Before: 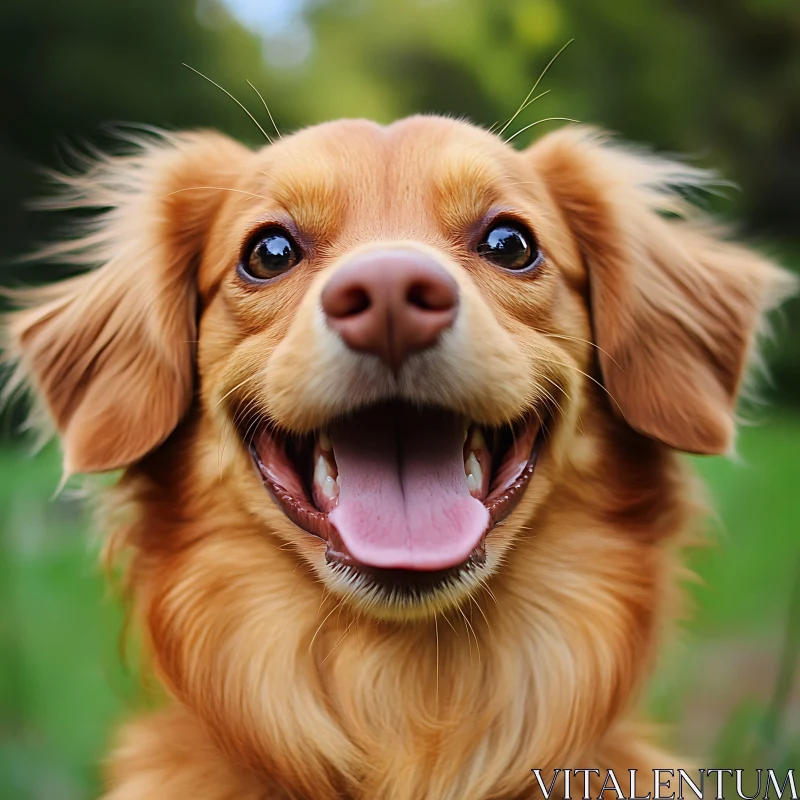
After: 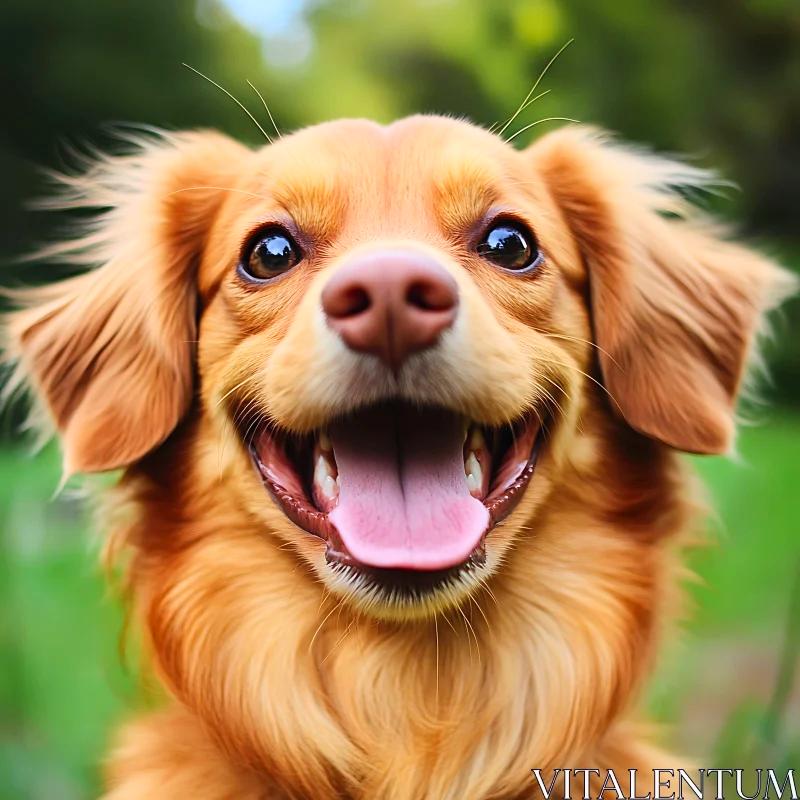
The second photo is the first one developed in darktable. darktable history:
contrast brightness saturation: contrast 0.201, brightness 0.163, saturation 0.229
